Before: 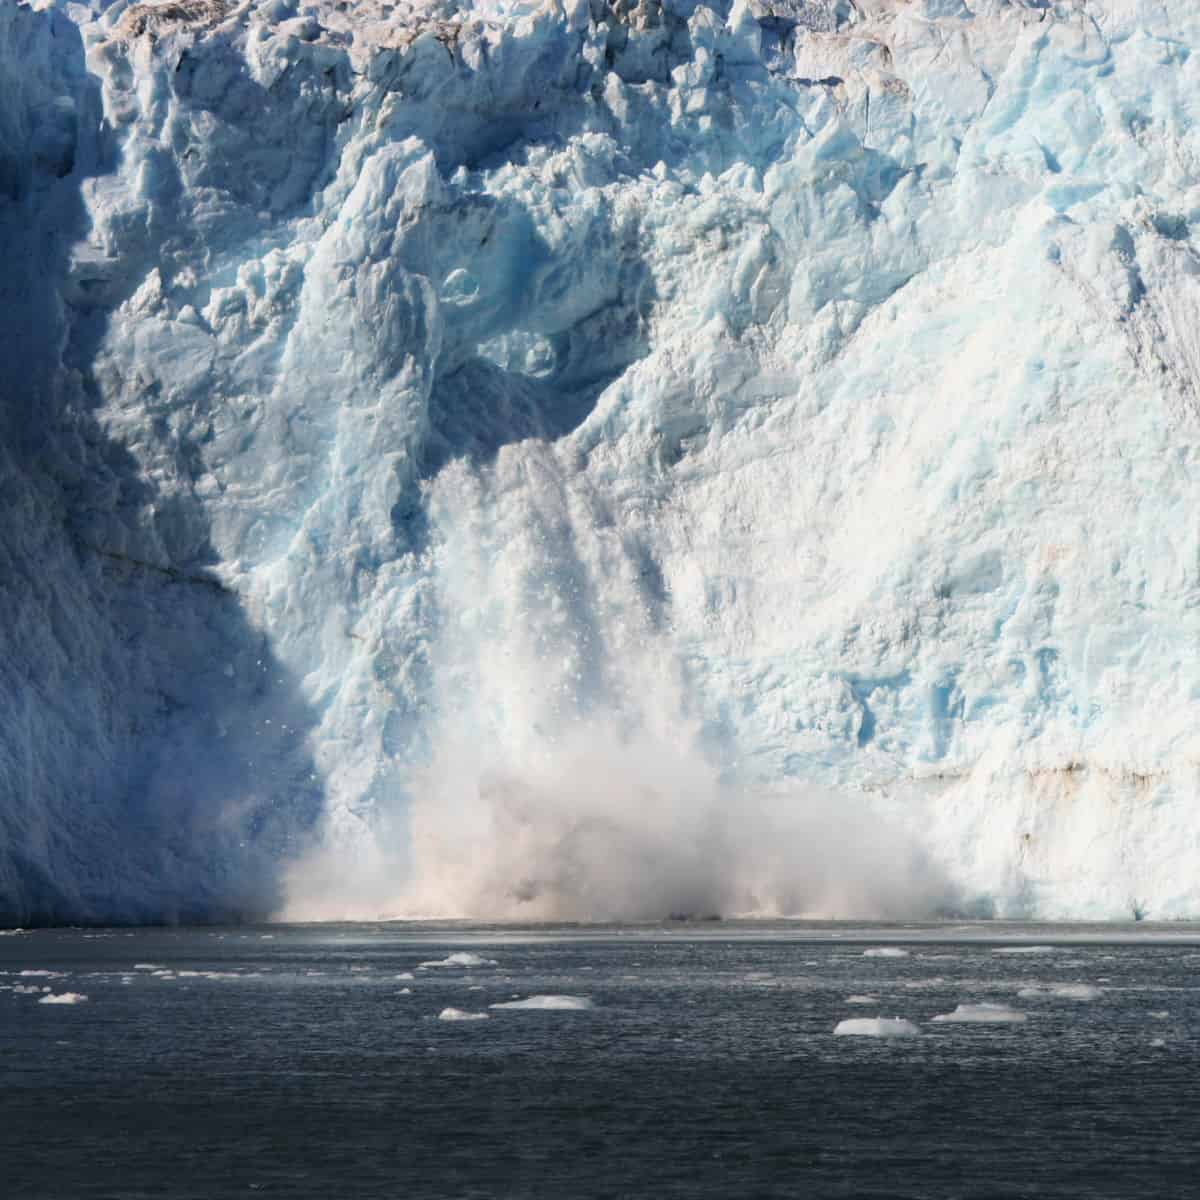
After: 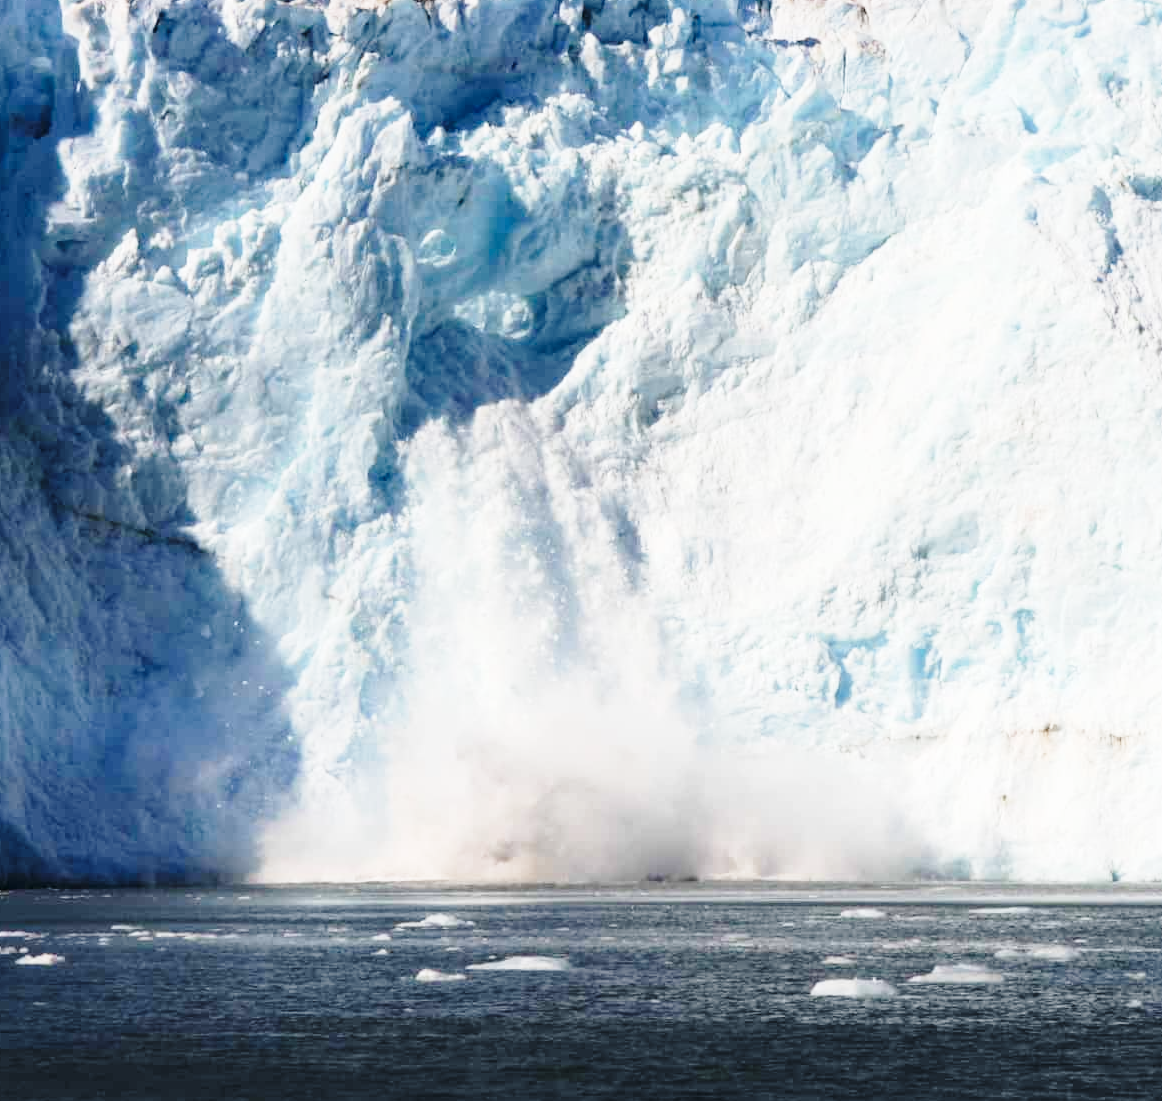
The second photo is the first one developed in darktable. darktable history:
white balance: red 1, blue 1
crop: left 1.964%, top 3.251%, right 1.122%, bottom 4.933%
base curve: curves: ch0 [(0, 0) (0.028, 0.03) (0.121, 0.232) (0.46, 0.748) (0.859, 0.968) (1, 1)], preserve colors none
